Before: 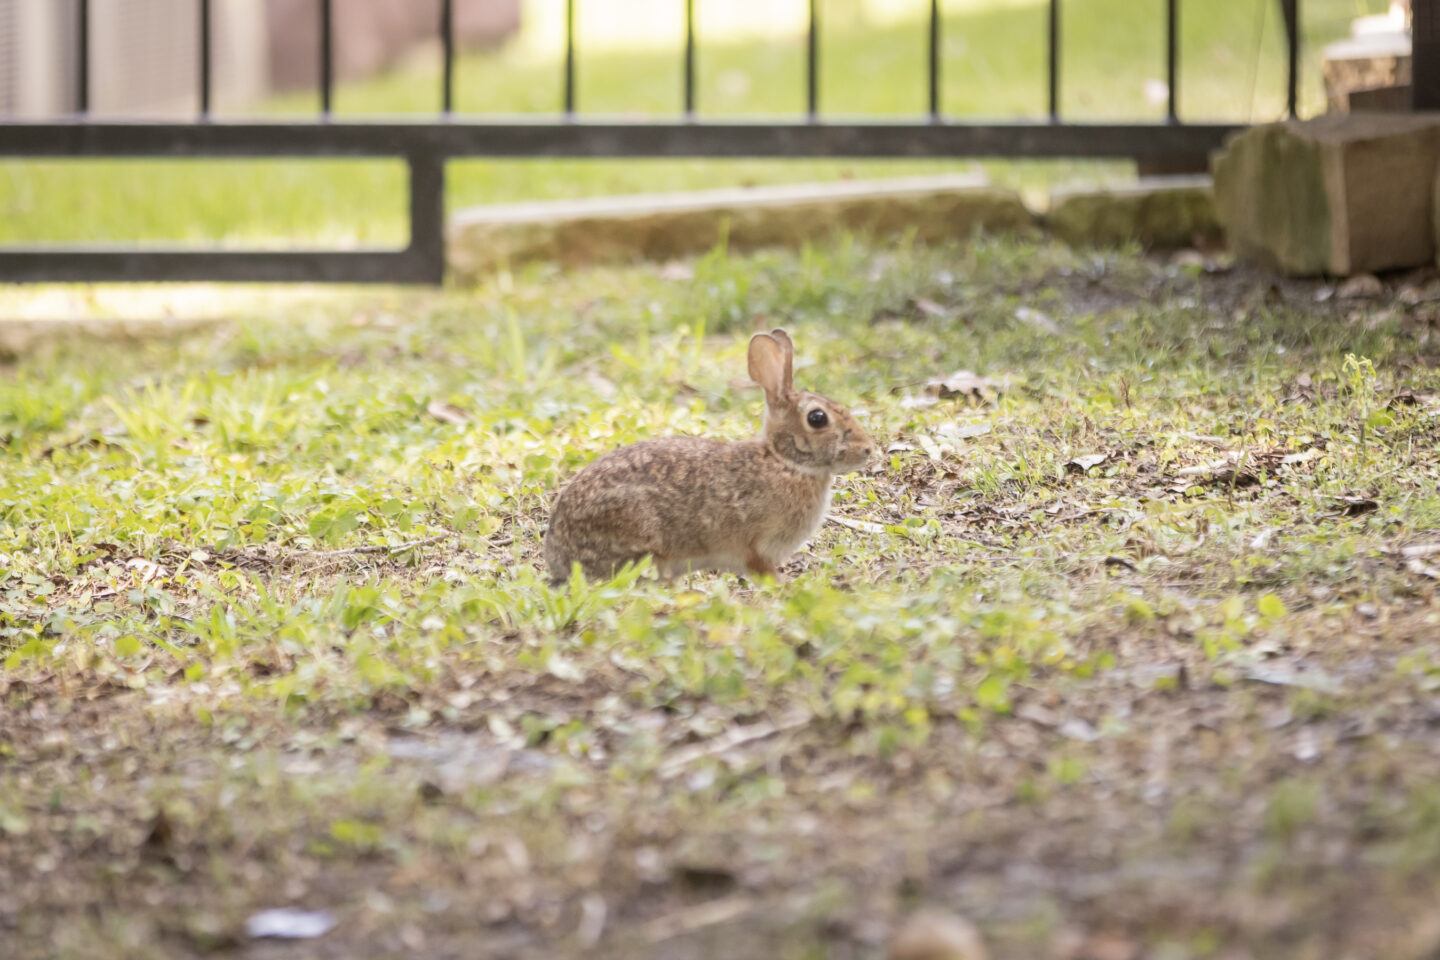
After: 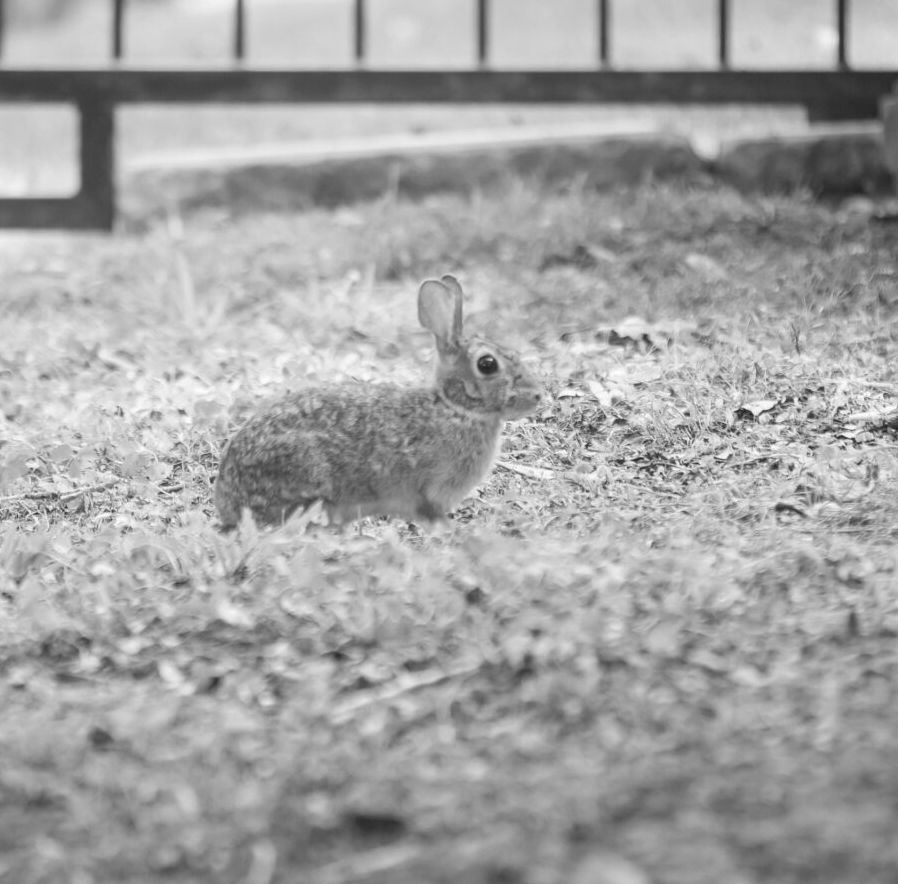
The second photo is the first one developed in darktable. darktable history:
crop and rotate: left 22.918%, top 5.629%, right 14.711%, bottom 2.247%
white balance: red 1.009, blue 1.027
monochrome: a 1.94, b -0.638
